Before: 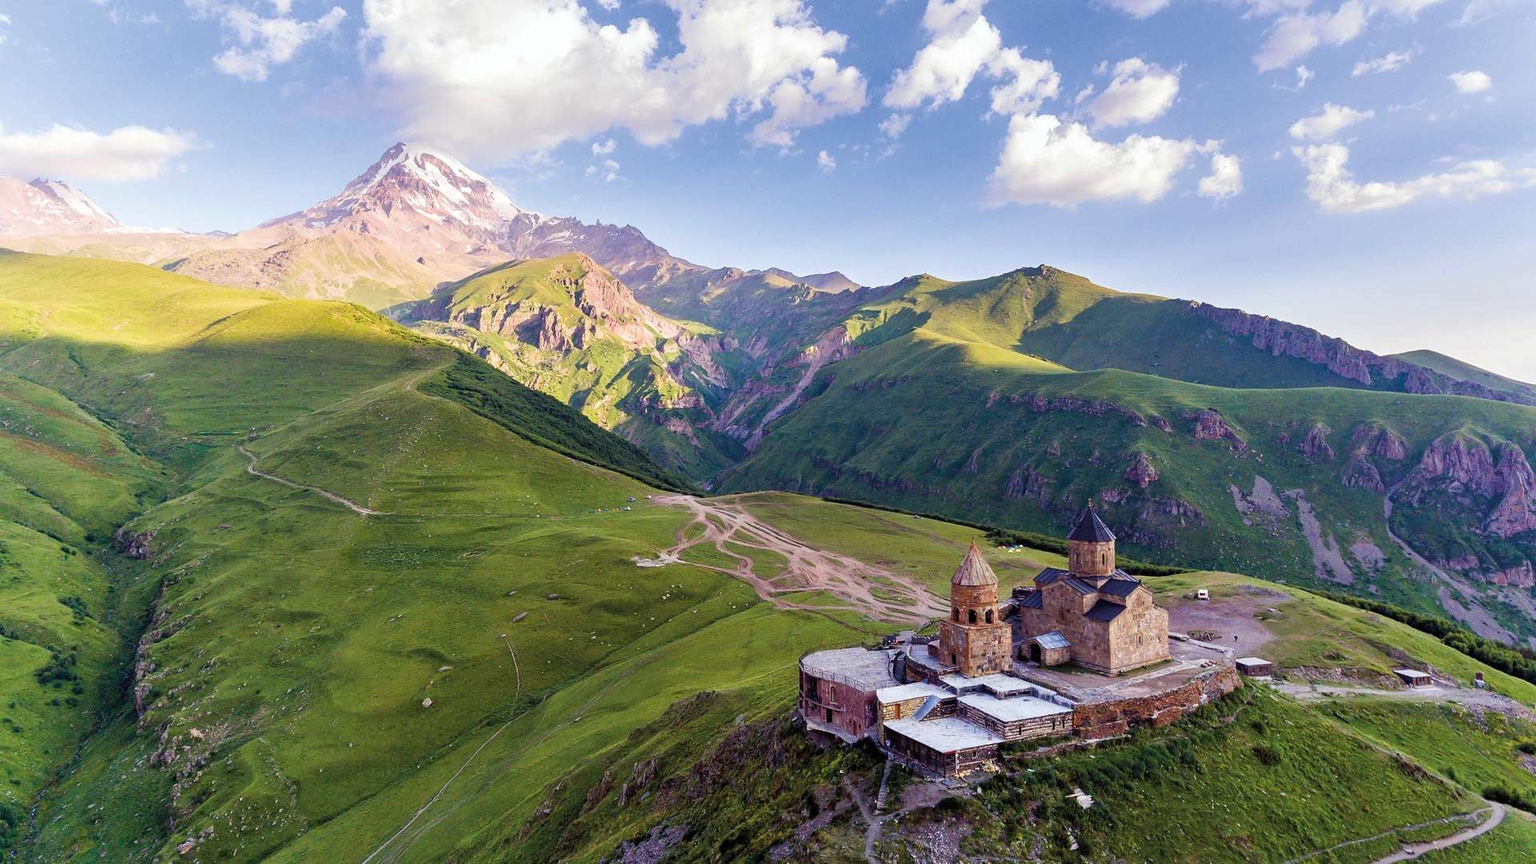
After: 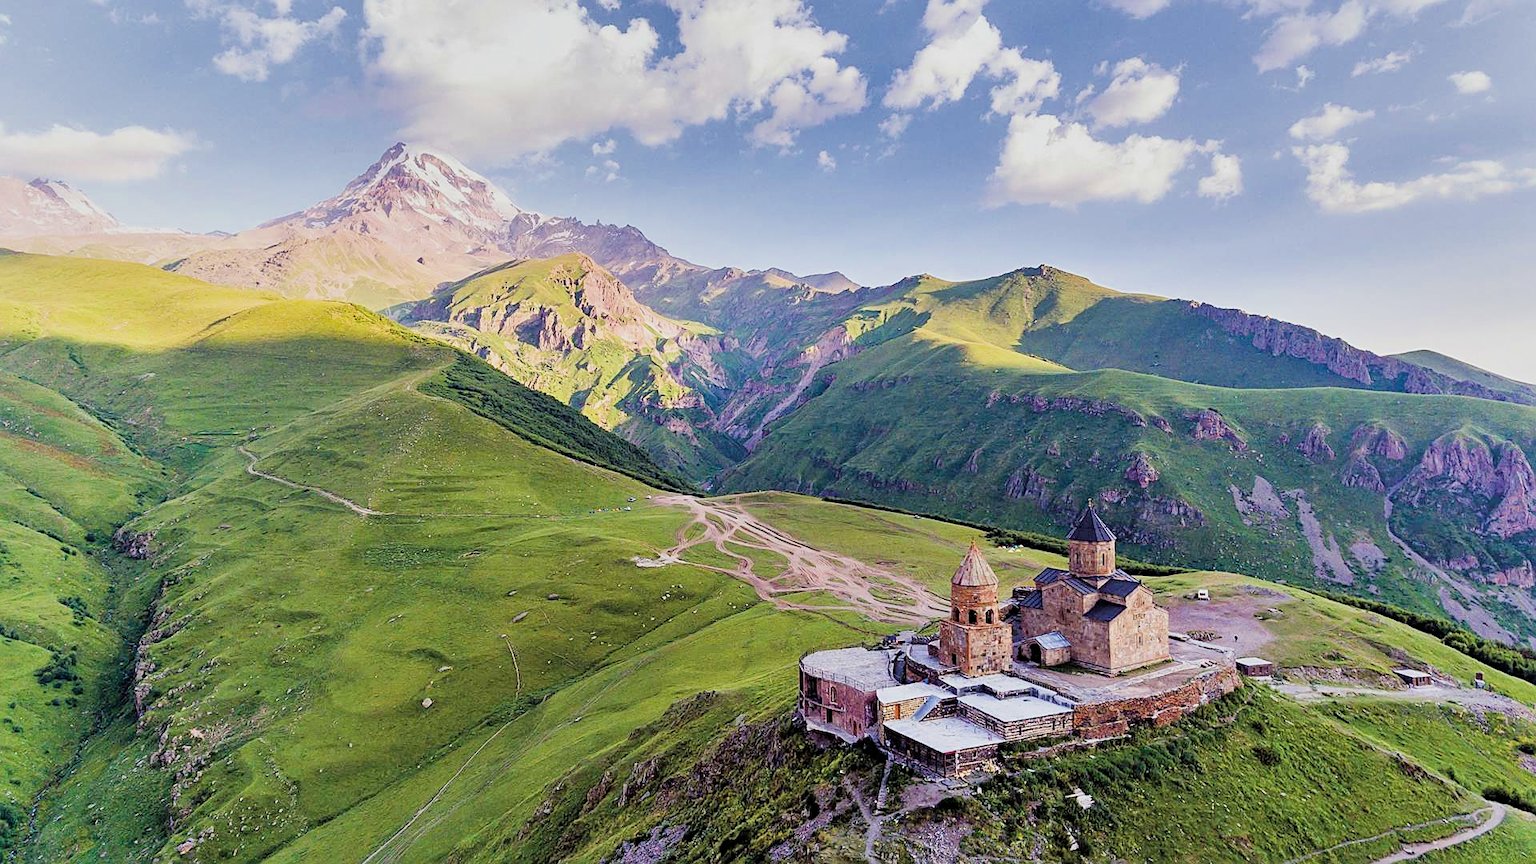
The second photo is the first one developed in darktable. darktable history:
filmic rgb: black relative exposure -7.65 EV, white relative exposure 4.56 EV, hardness 3.61, contrast 0.99
exposure: black level correction 0, exposure 0.701 EV, compensate exposure bias true, compensate highlight preservation false
sharpen: on, module defaults
shadows and highlights: low approximation 0.01, soften with gaussian
